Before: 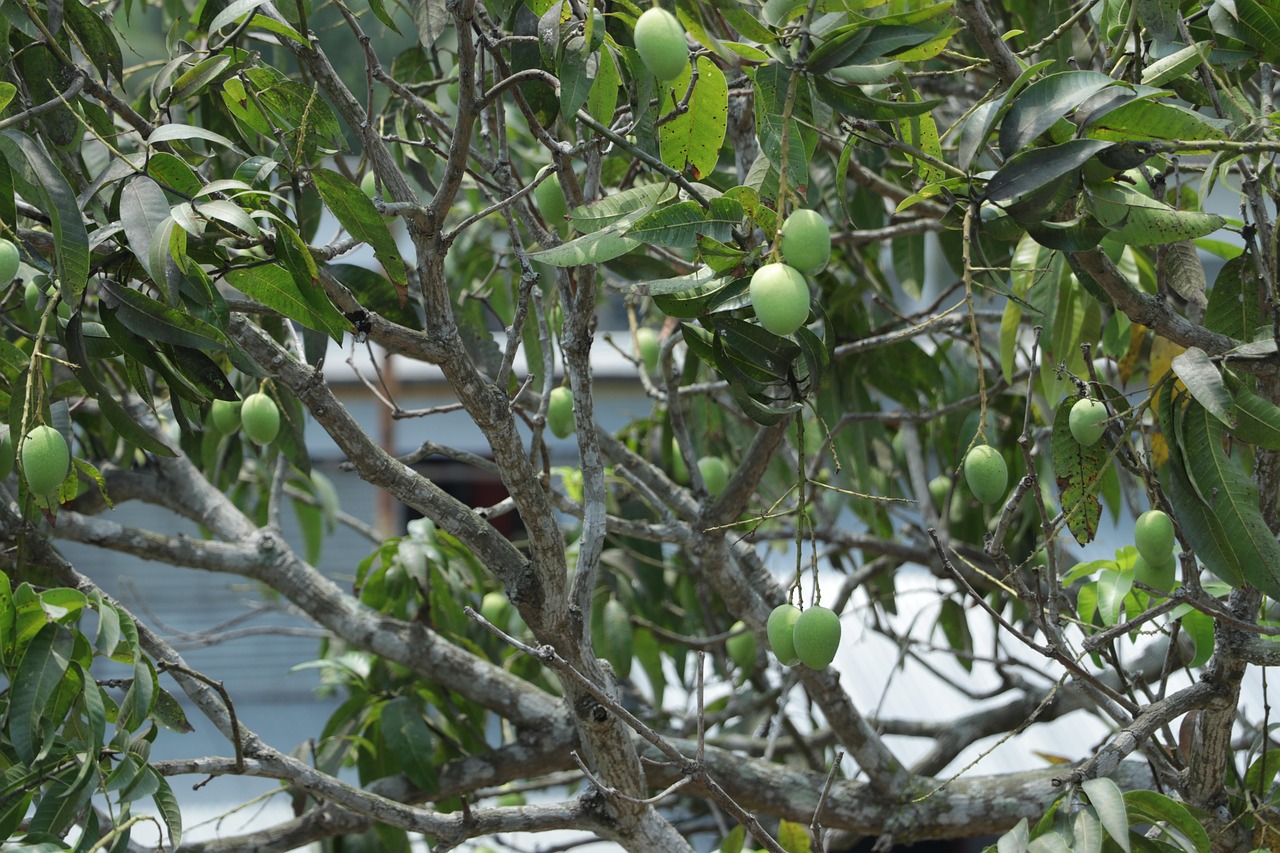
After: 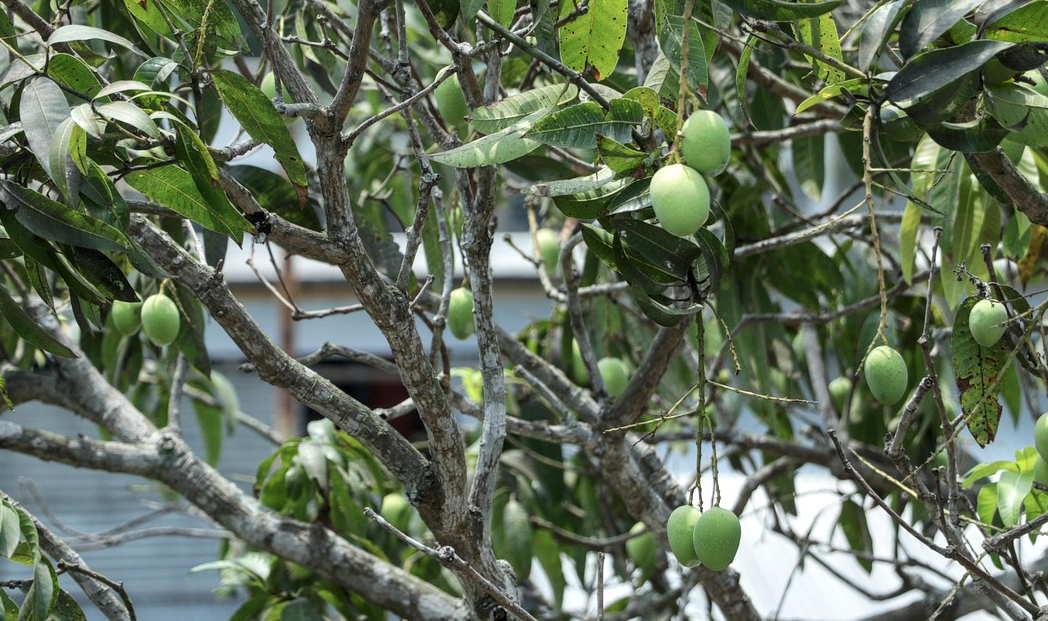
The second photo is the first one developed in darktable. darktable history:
crop: left 7.883%, top 11.715%, right 10.241%, bottom 15.406%
shadows and highlights: soften with gaussian
local contrast: detail 130%
contrast brightness saturation: contrast 0.153, brightness 0.042
